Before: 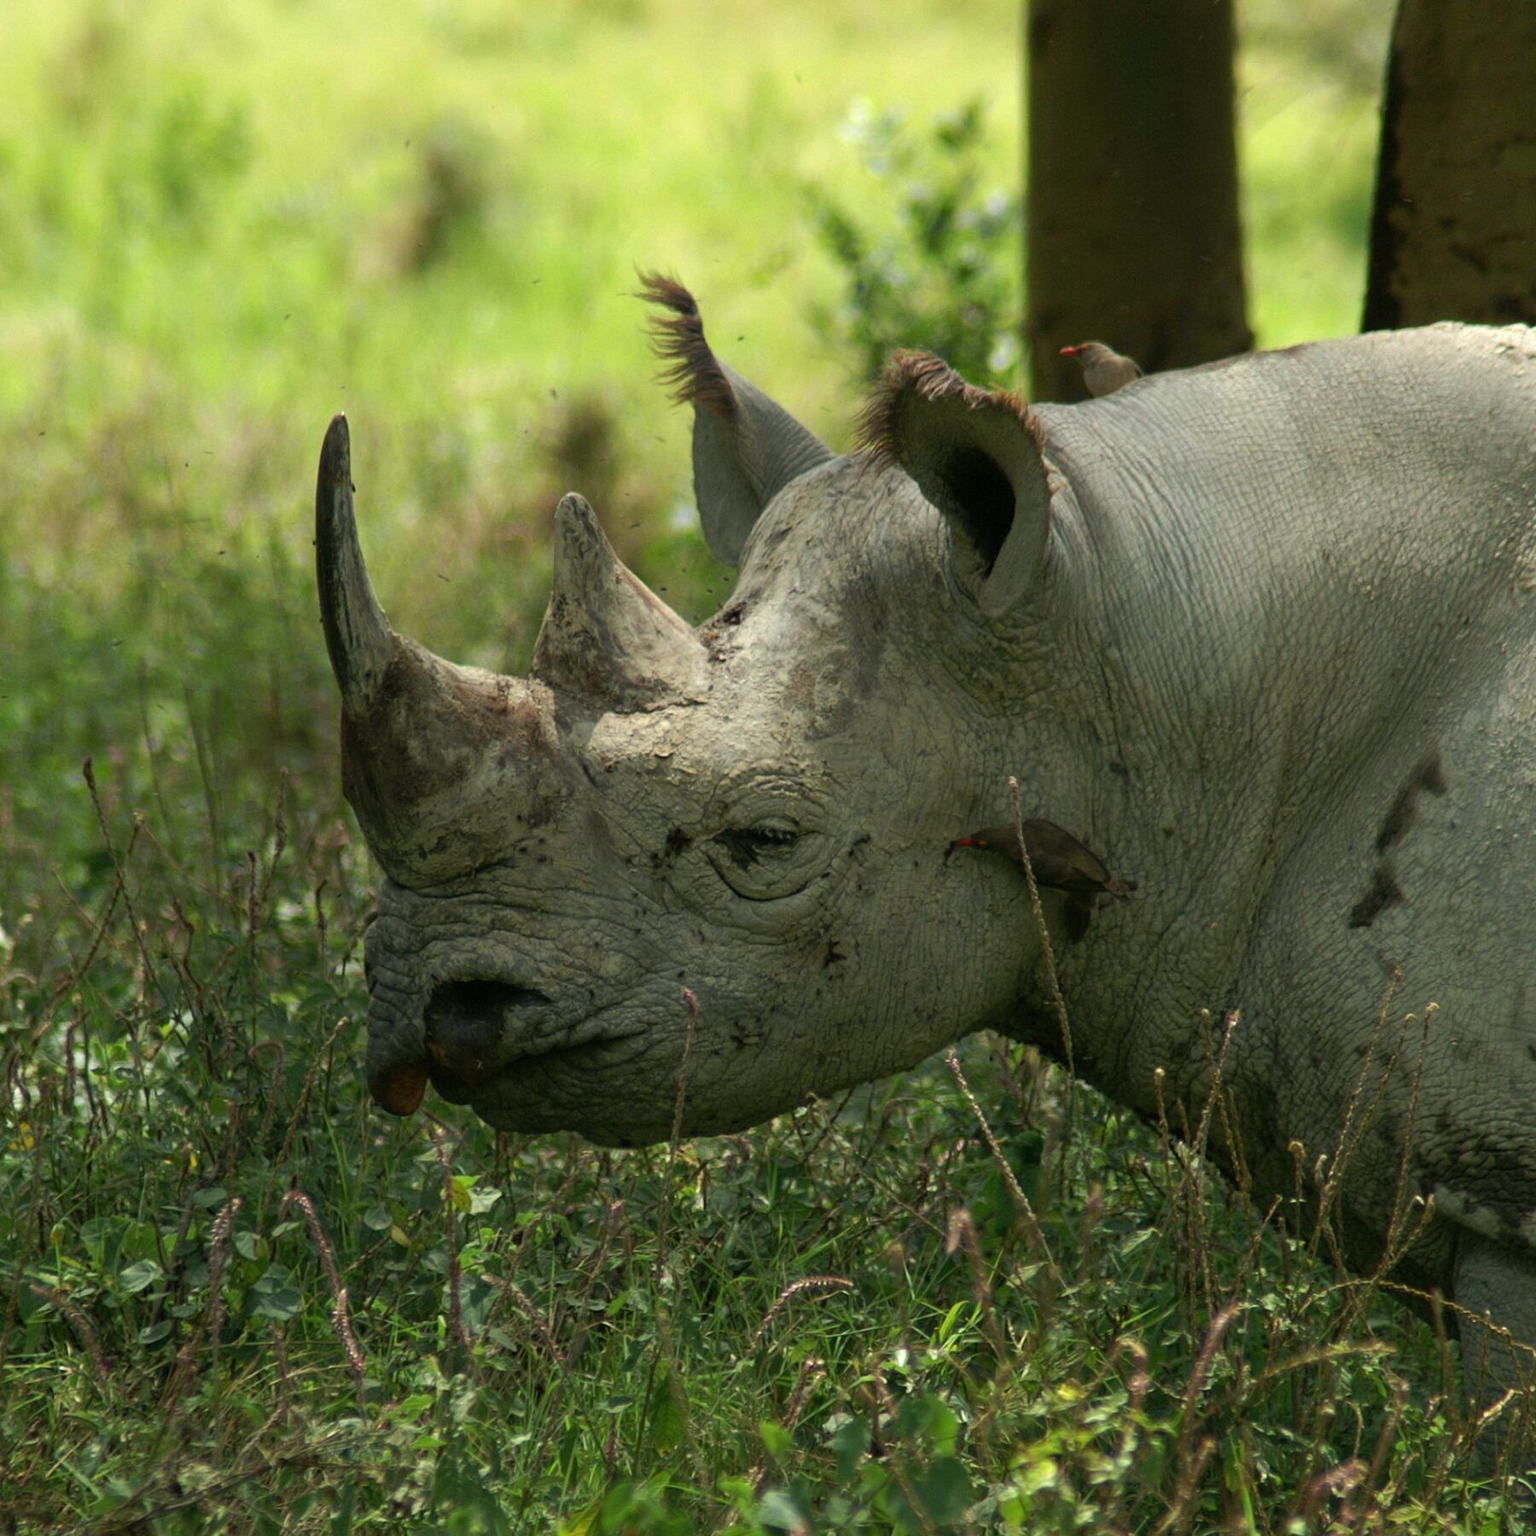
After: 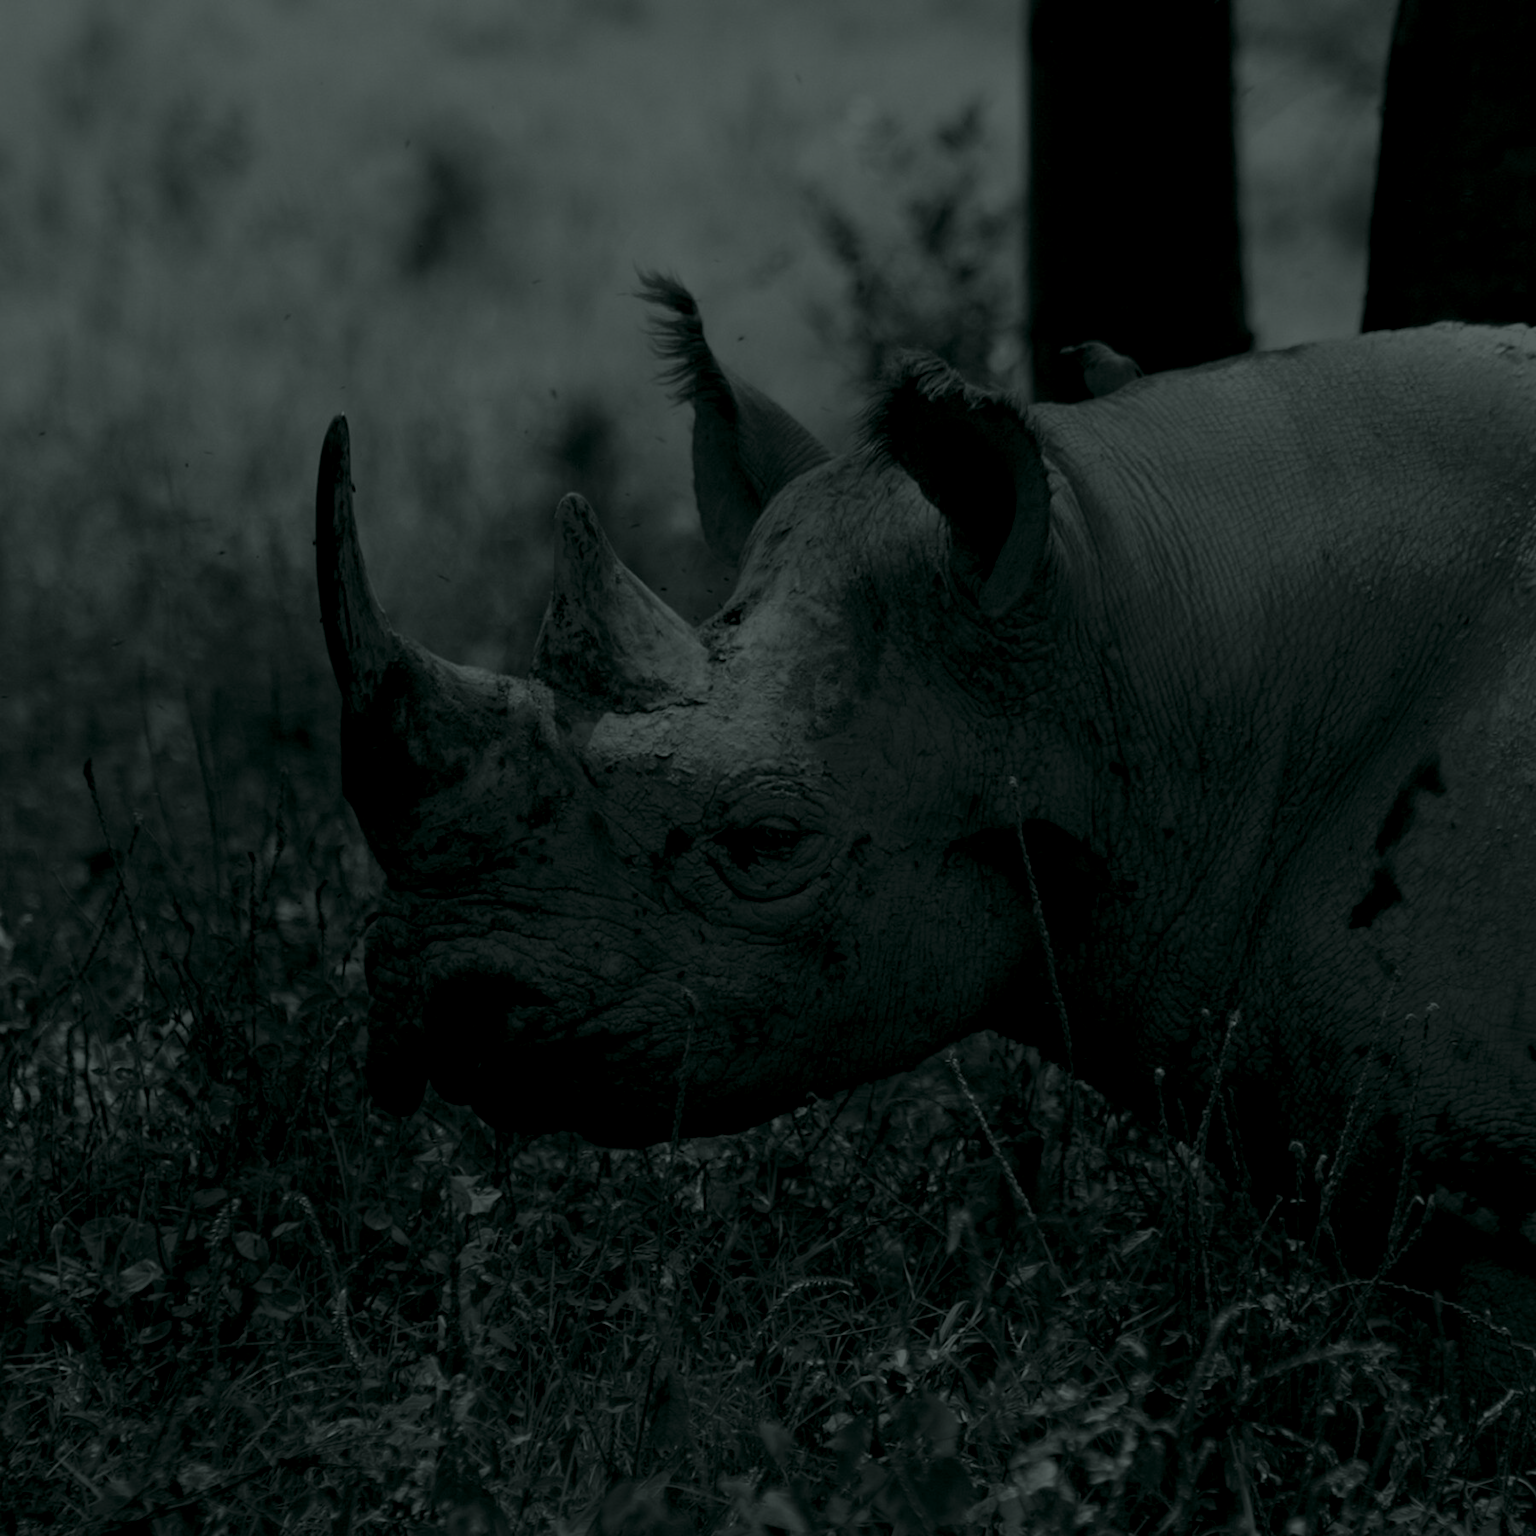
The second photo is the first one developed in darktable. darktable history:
colorize #4: hue 14.4°, saturation 36%, lightness 8.76%, version 1 | blend: blend mode color, opacity 100%; mask: uniform (no mask)
channel mixer #4: red [0, 0, 0, 0.964, 0, 0, 0], green [0 ×4, 1.072, 0, 0], blue [0 ×5, 1.12, 0]
colorize #3: hue 43.2°, saturation 12%, lightness 8.37%, version 1 | blend: blend mode color, opacity 100%; mask: uniform (no mask)
colorize #2: hue 90°, saturation 26%, lightness 7.57%, version 1 | blend: blend mode color, opacity 100%; mask: uniform (no mask)
channel mixer #2: red [0, 0, 0, 1.235, 0, 0, 0], green [0 ×4, 1.072, 0, 0], blue [0 ×5, 1.012, 0]
colorize #1: hue 90°, saturation 19%, lightness 1.2%, version 1 | blend: blend mode color, opacity 100%; mask: uniform (no mask)
channel mixer #1: red [0, 0, 0, 1.155, 0, 0, 0], green [0 ×4, 1.072, 0, 0], blue [0 ×5, 1.008, 0]
colorize: hue 90°, saturation 19%, lightness 1.59%, version 1 | blend: blend mode color, opacity 100%; mask: uniform (no mask)
channel mixer: red [0, 0, 0, 1.127, 0, 0, 0], green [0 ×4, 1.072, 0, 0], blue [0 ×5, 1.008, 0]
